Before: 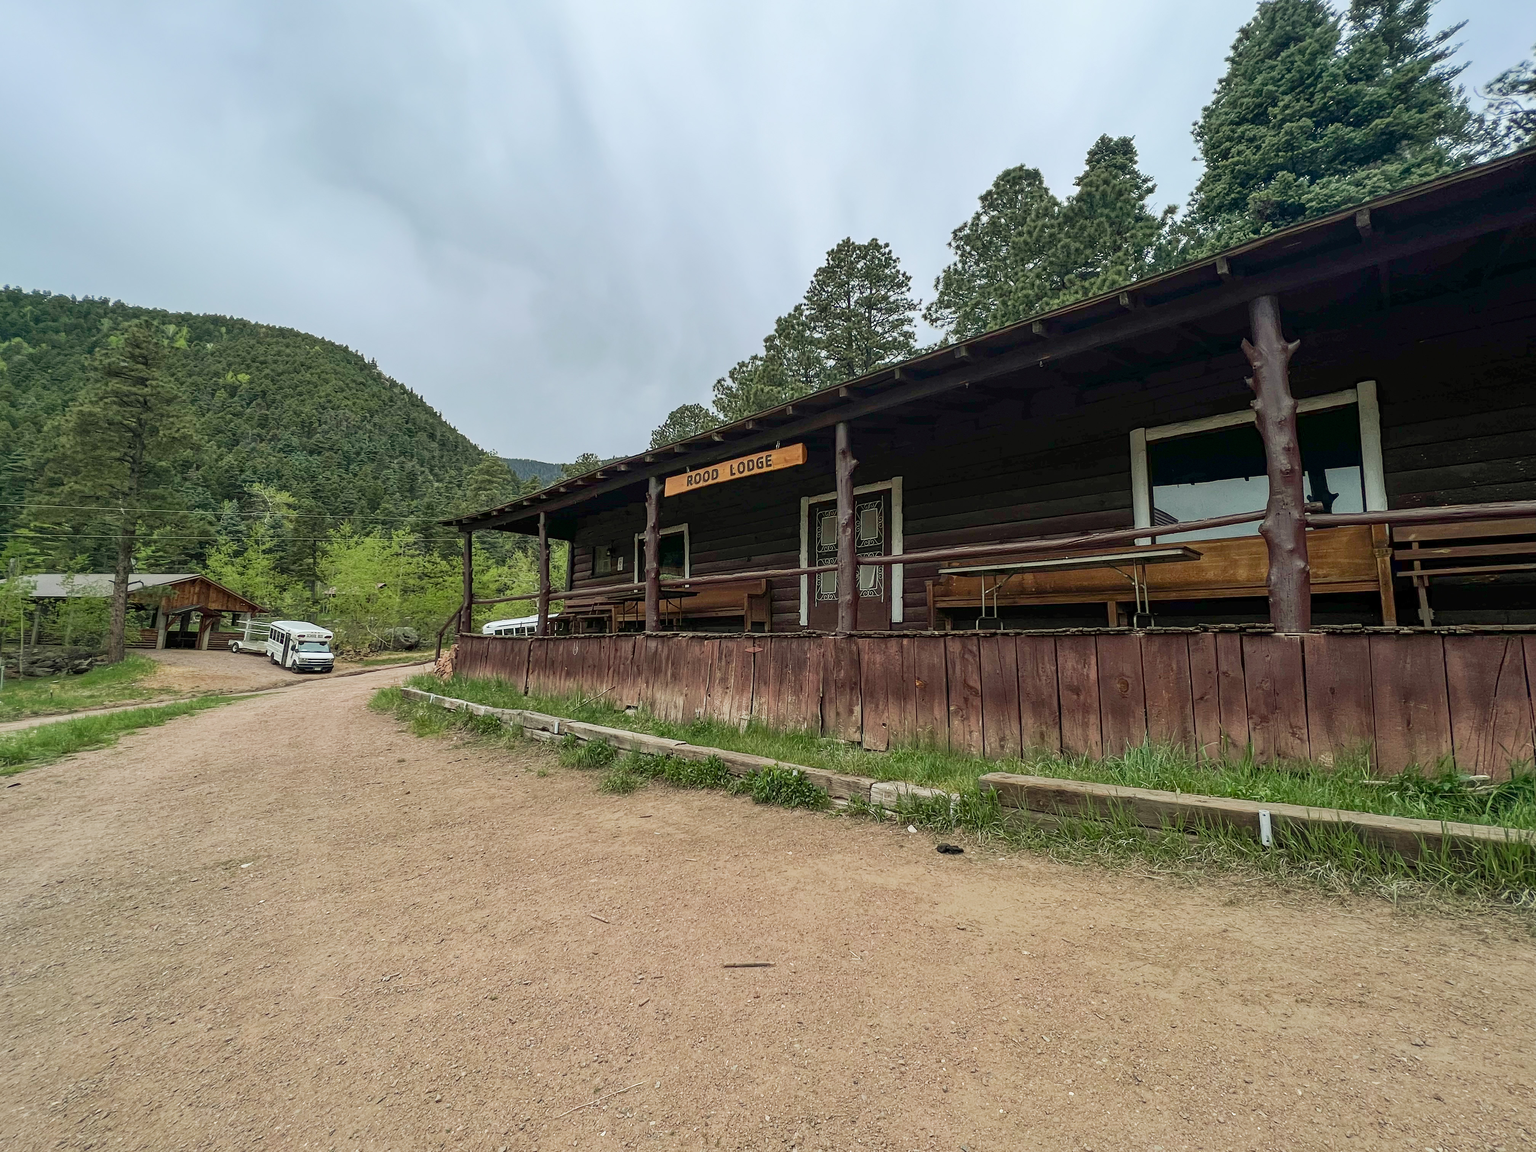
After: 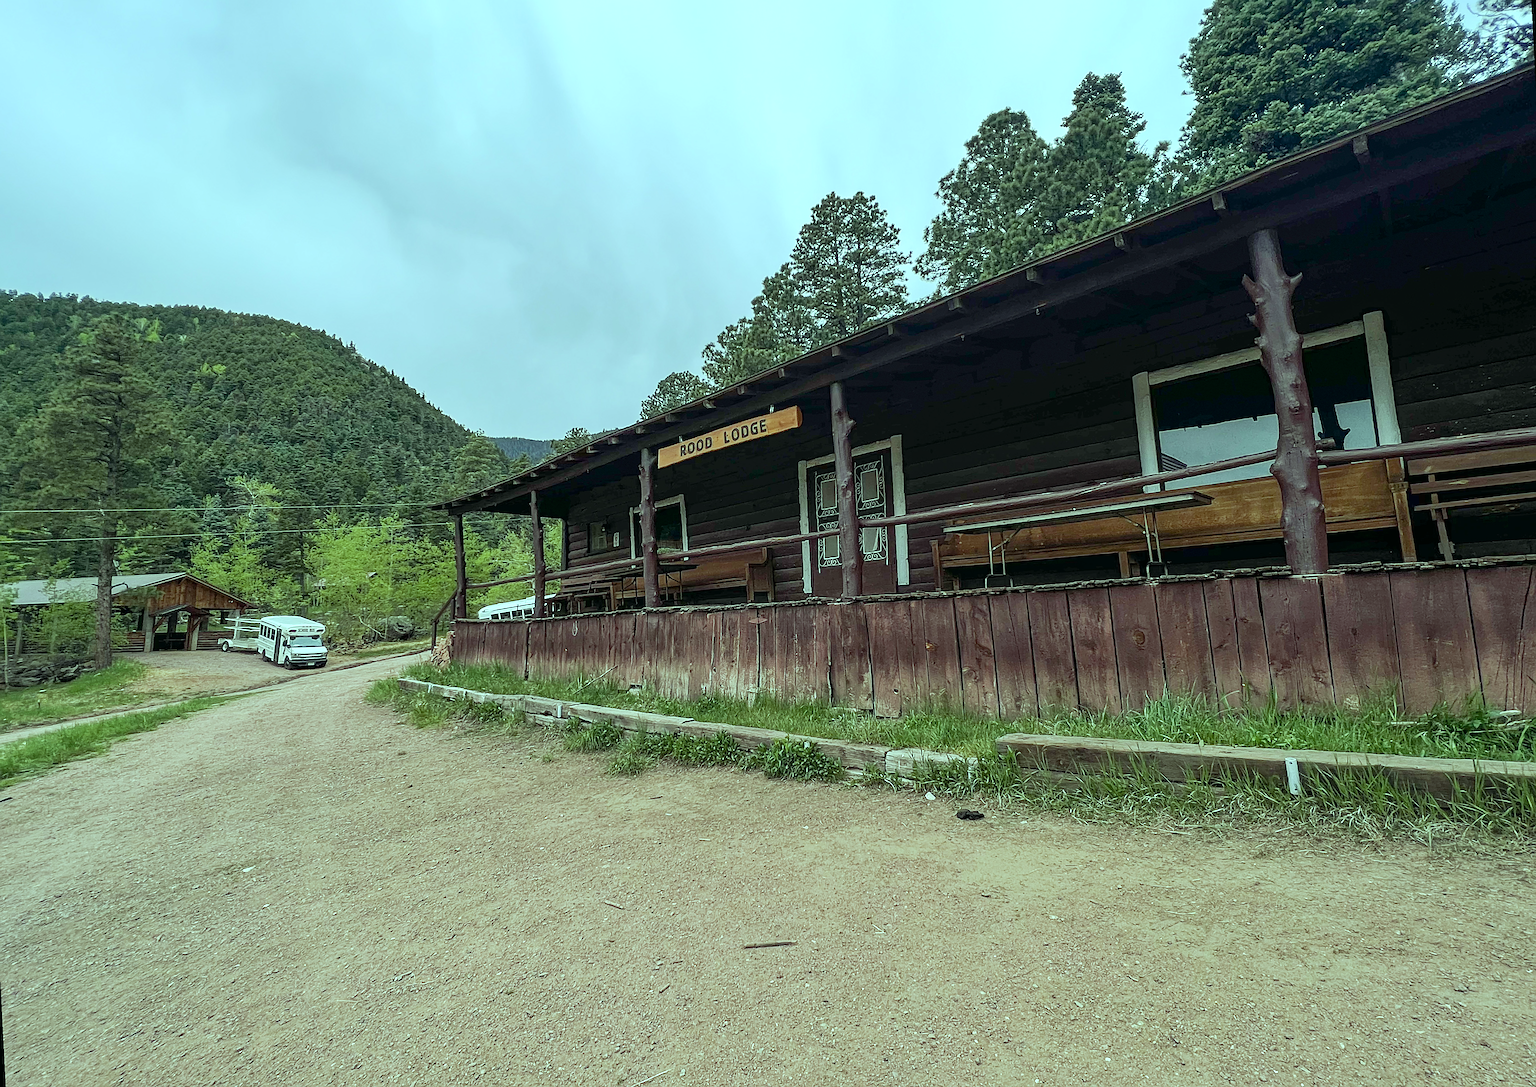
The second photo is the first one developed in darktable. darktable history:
rotate and perspective: rotation -3°, crop left 0.031, crop right 0.968, crop top 0.07, crop bottom 0.93
sharpen: on, module defaults
color balance: mode lift, gamma, gain (sRGB), lift [0.997, 0.979, 1.021, 1.011], gamma [1, 1.084, 0.916, 0.998], gain [1, 0.87, 1.13, 1.101], contrast 4.55%, contrast fulcrum 38.24%, output saturation 104.09%
